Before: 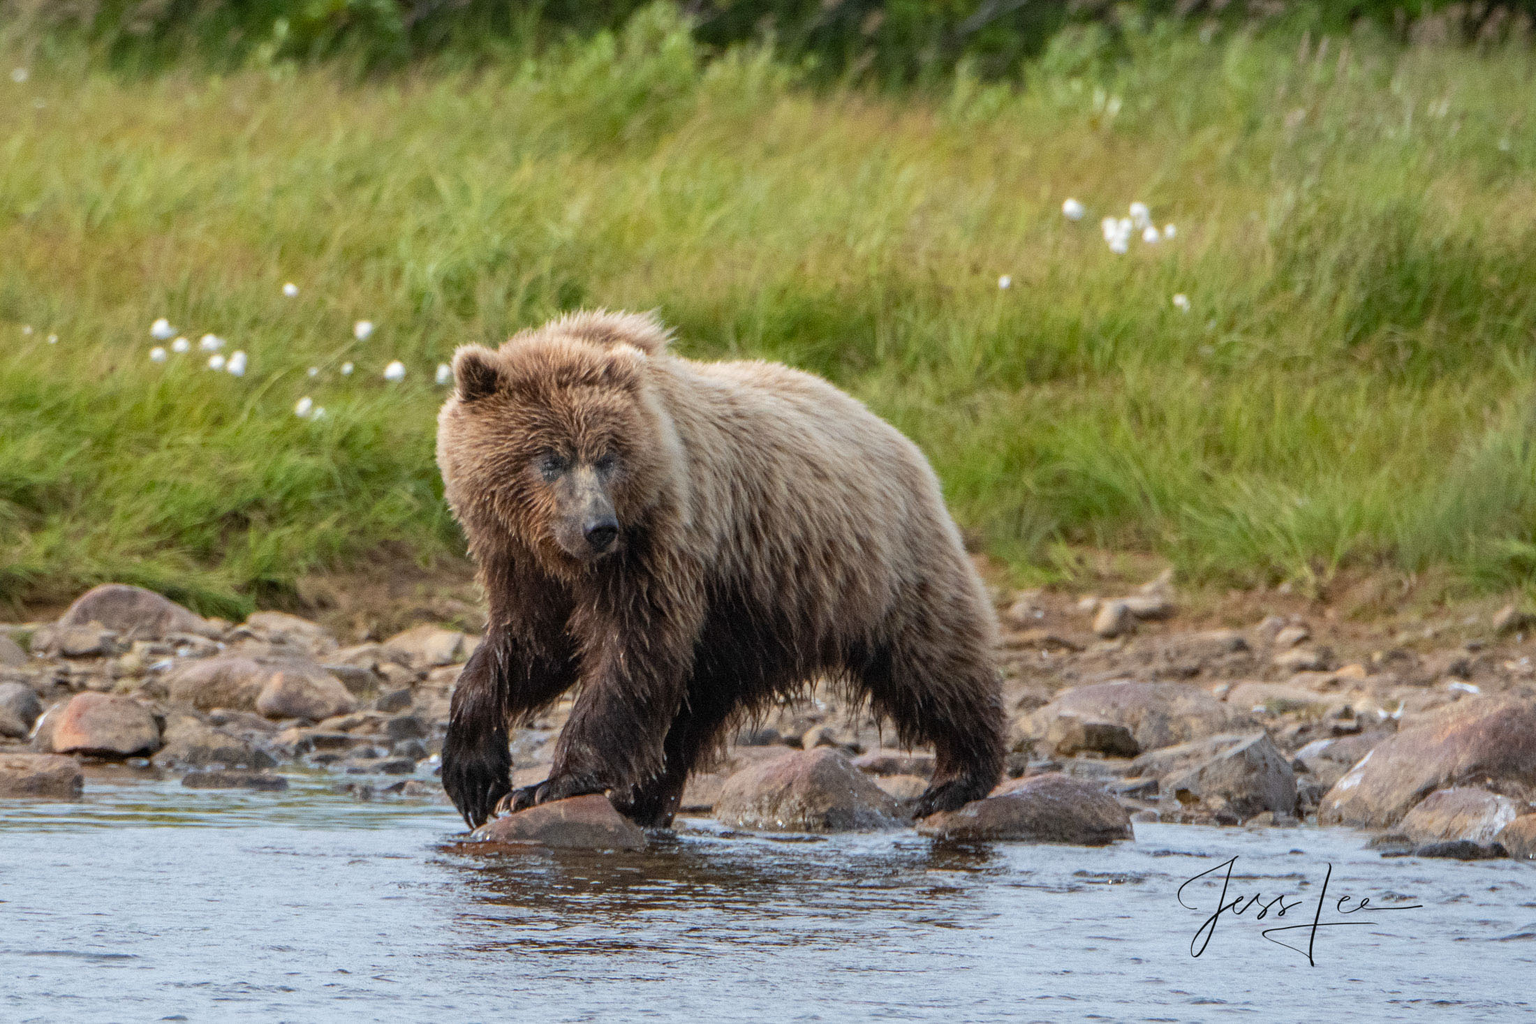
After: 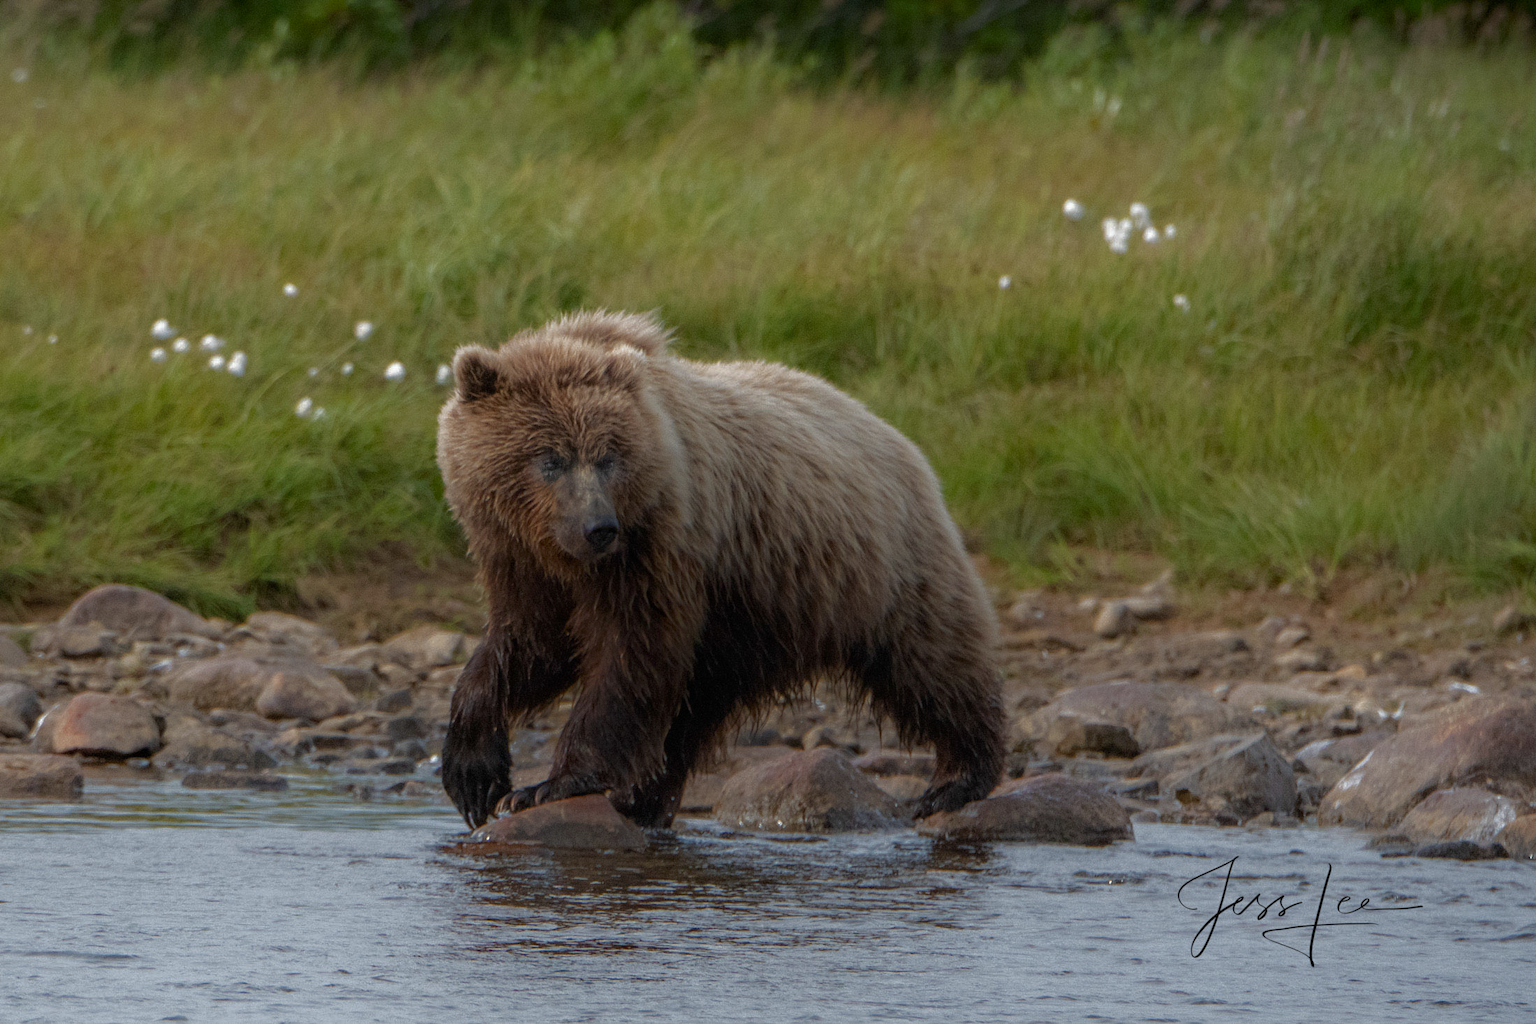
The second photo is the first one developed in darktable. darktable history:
base curve: curves: ch0 [(0, 0) (0.841, 0.609) (1, 1)]
contrast brightness saturation: saturation -0.05
shadows and highlights: shadows -54.3, highlights 86.09, soften with gaussian
